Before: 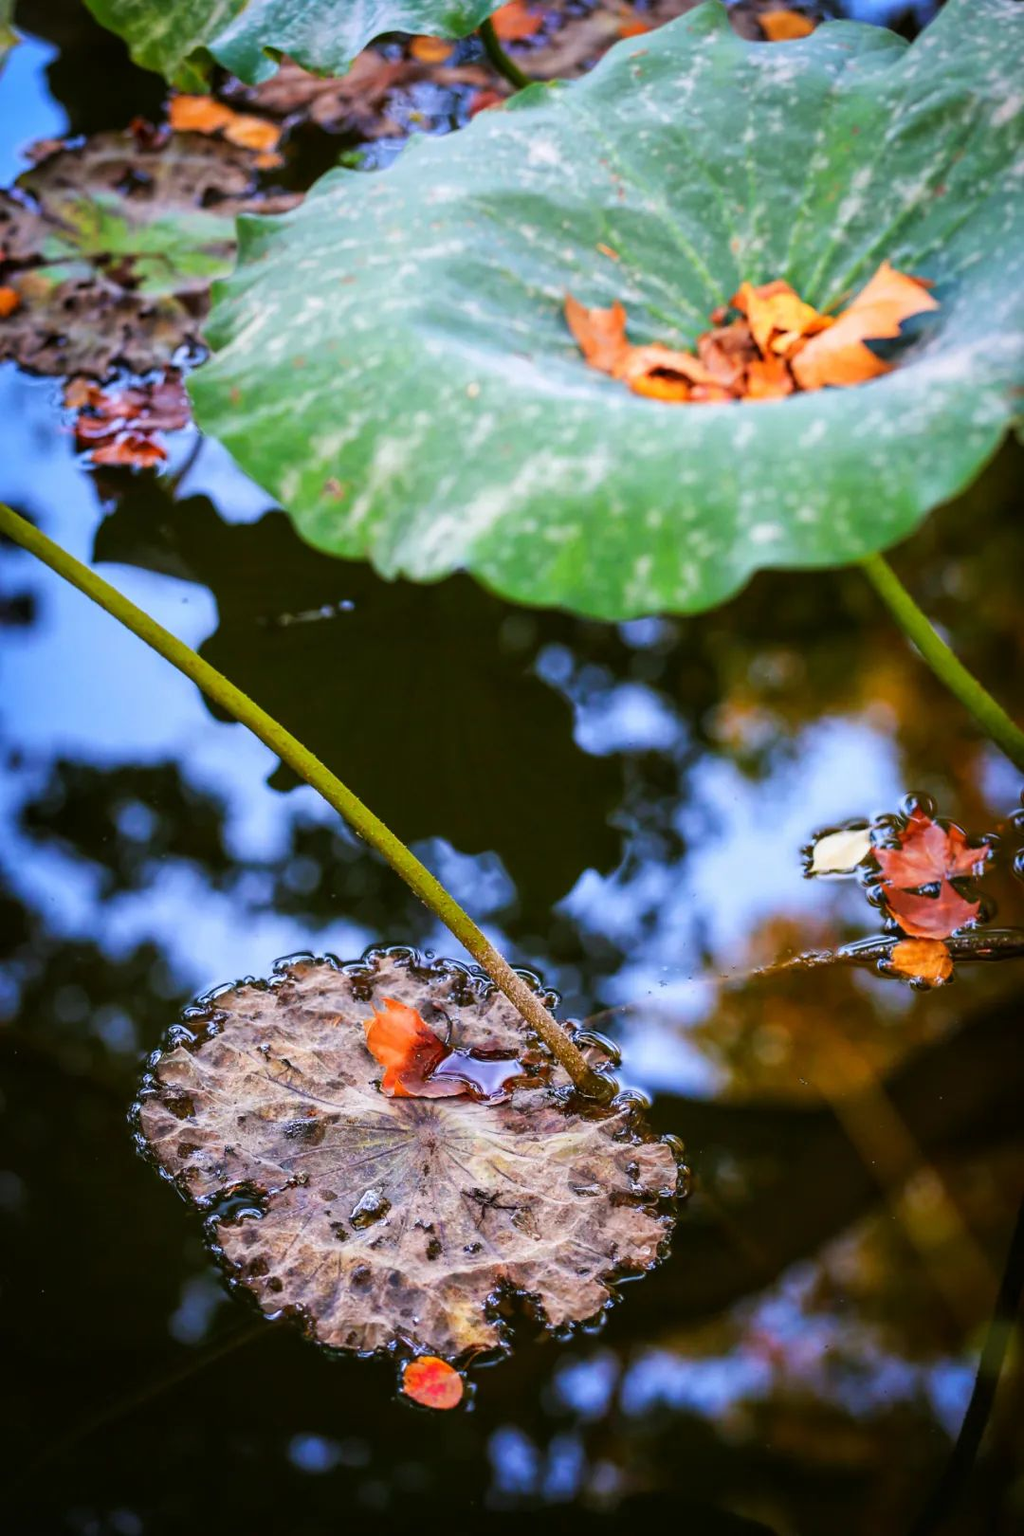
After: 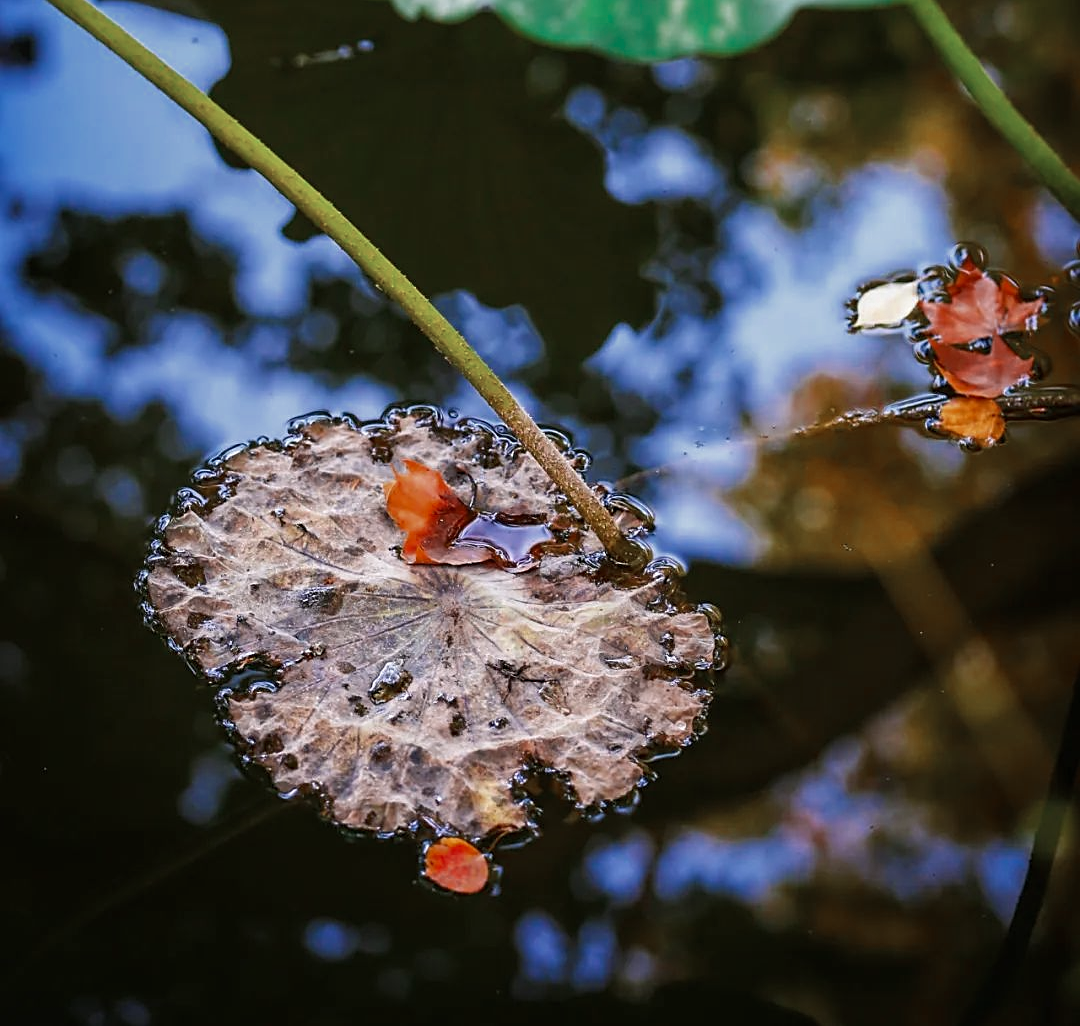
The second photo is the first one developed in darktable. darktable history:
sharpen: on, module defaults
crop and rotate: top 36.637%
color zones: curves: ch0 [(0, 0.5) (0.125, 0.4) (0.25, 0.5) (0.375, 0.4) (0.5, 0.4) (0.625, 0.35) (0.75, 0.35) (0.875, 0.5)]; ch1 [(0, 0.35) (0.125, 0.45) (0.25, 0.35) (0.375, 0.35) (0.5, 0.35) (0.625, 0.35) (0.75, 0.45) (0.875, 0.35)]; ch2 [(0, 0.6) (0.125, 0.5) (0.25, 0.5) (0.375, 0.6) (0.5, 0.6) (0.625, 0.5) (0.75, 0.5) (0.875, 0.5)]
